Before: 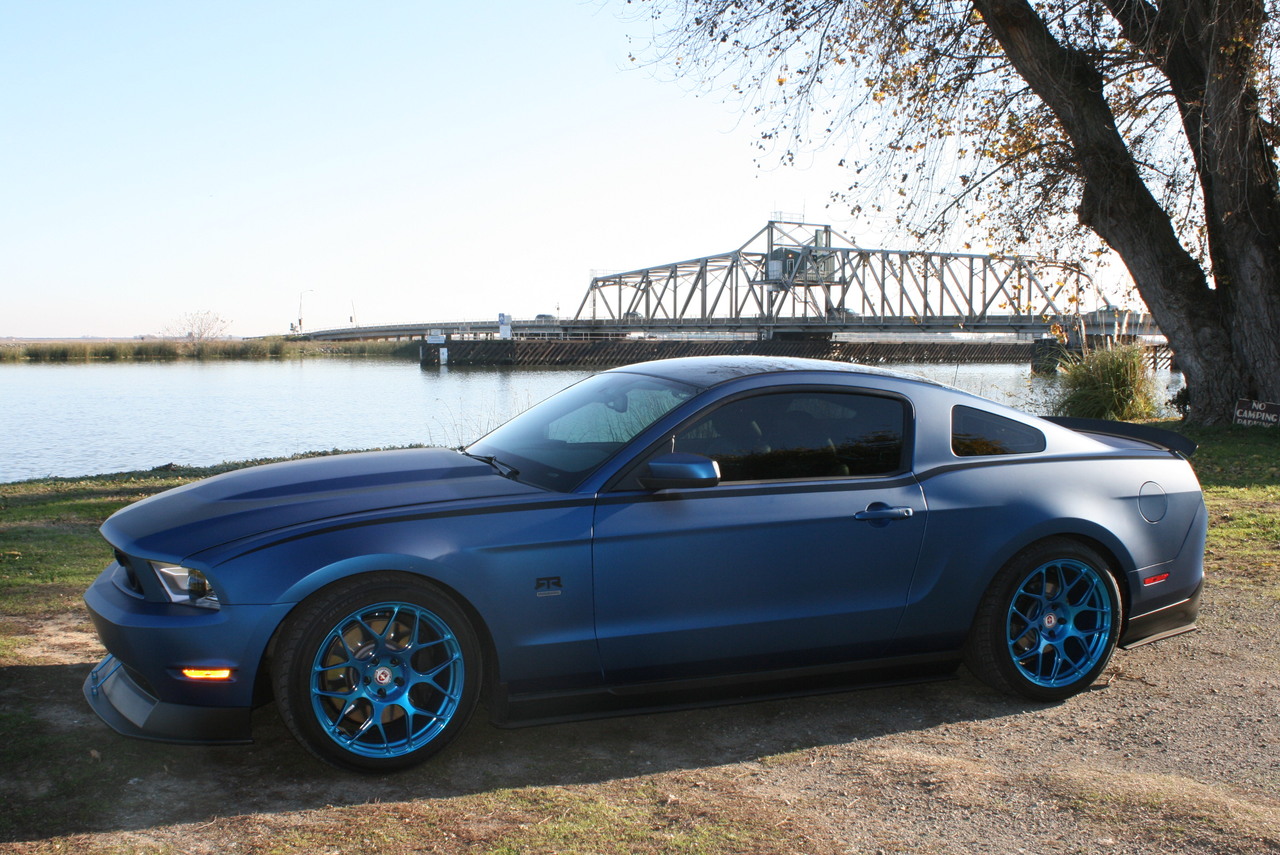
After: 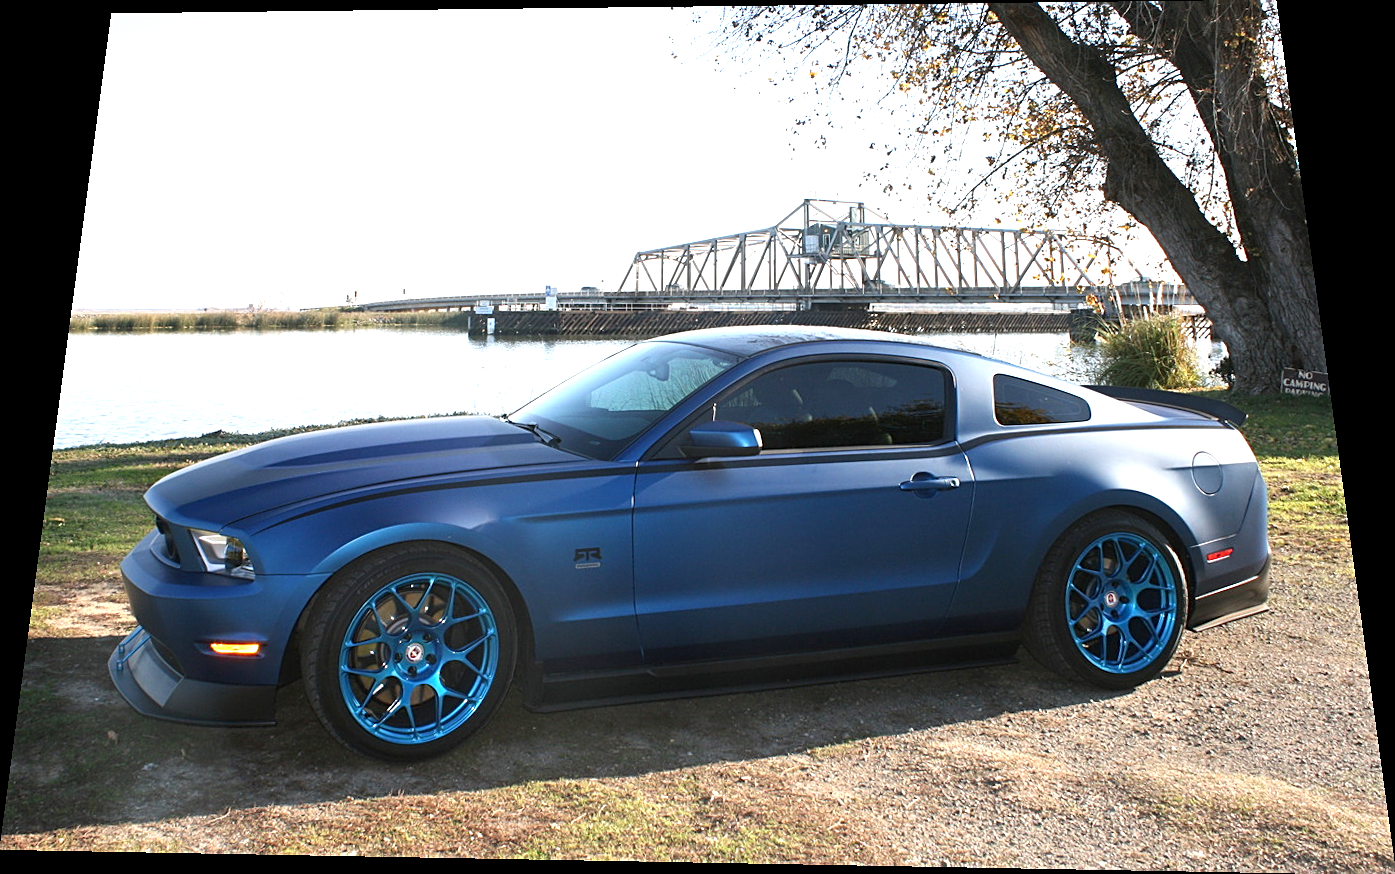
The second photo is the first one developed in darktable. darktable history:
rotate and perspective: rotation 0.128°, lens shift (vertical) -0.181, lens shift (horizontal) -0.044, shear 0.001, automatic cropping off
sharpen: on, module defaults
exposure: exposure 0.74 EV, compensate highlight preservation false
